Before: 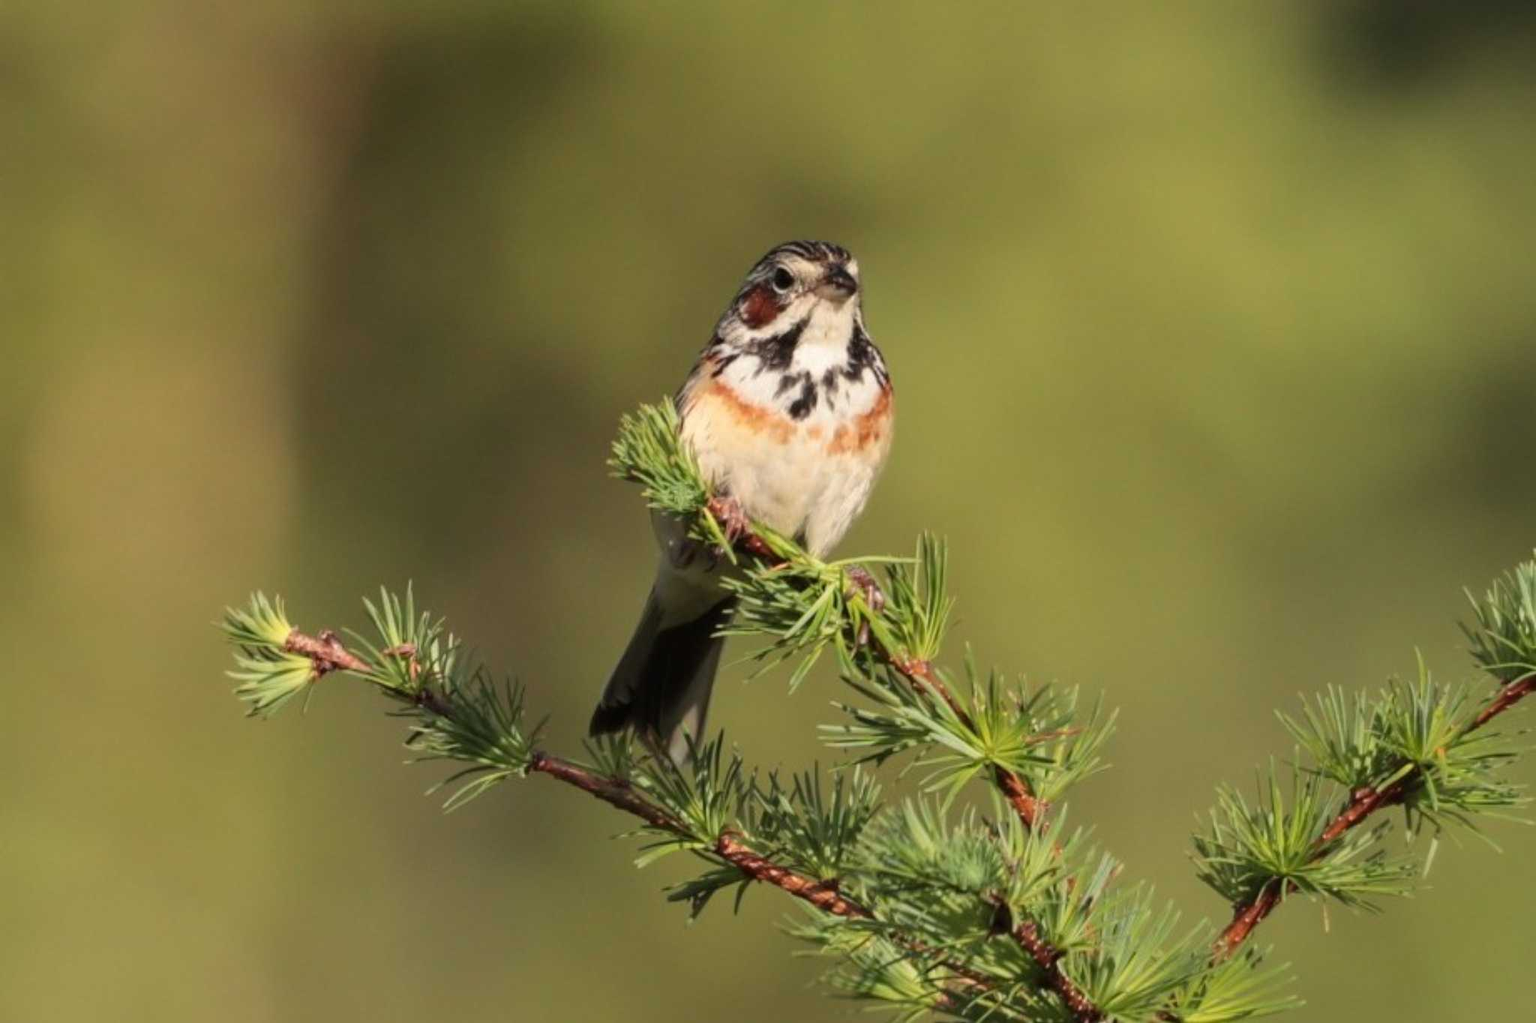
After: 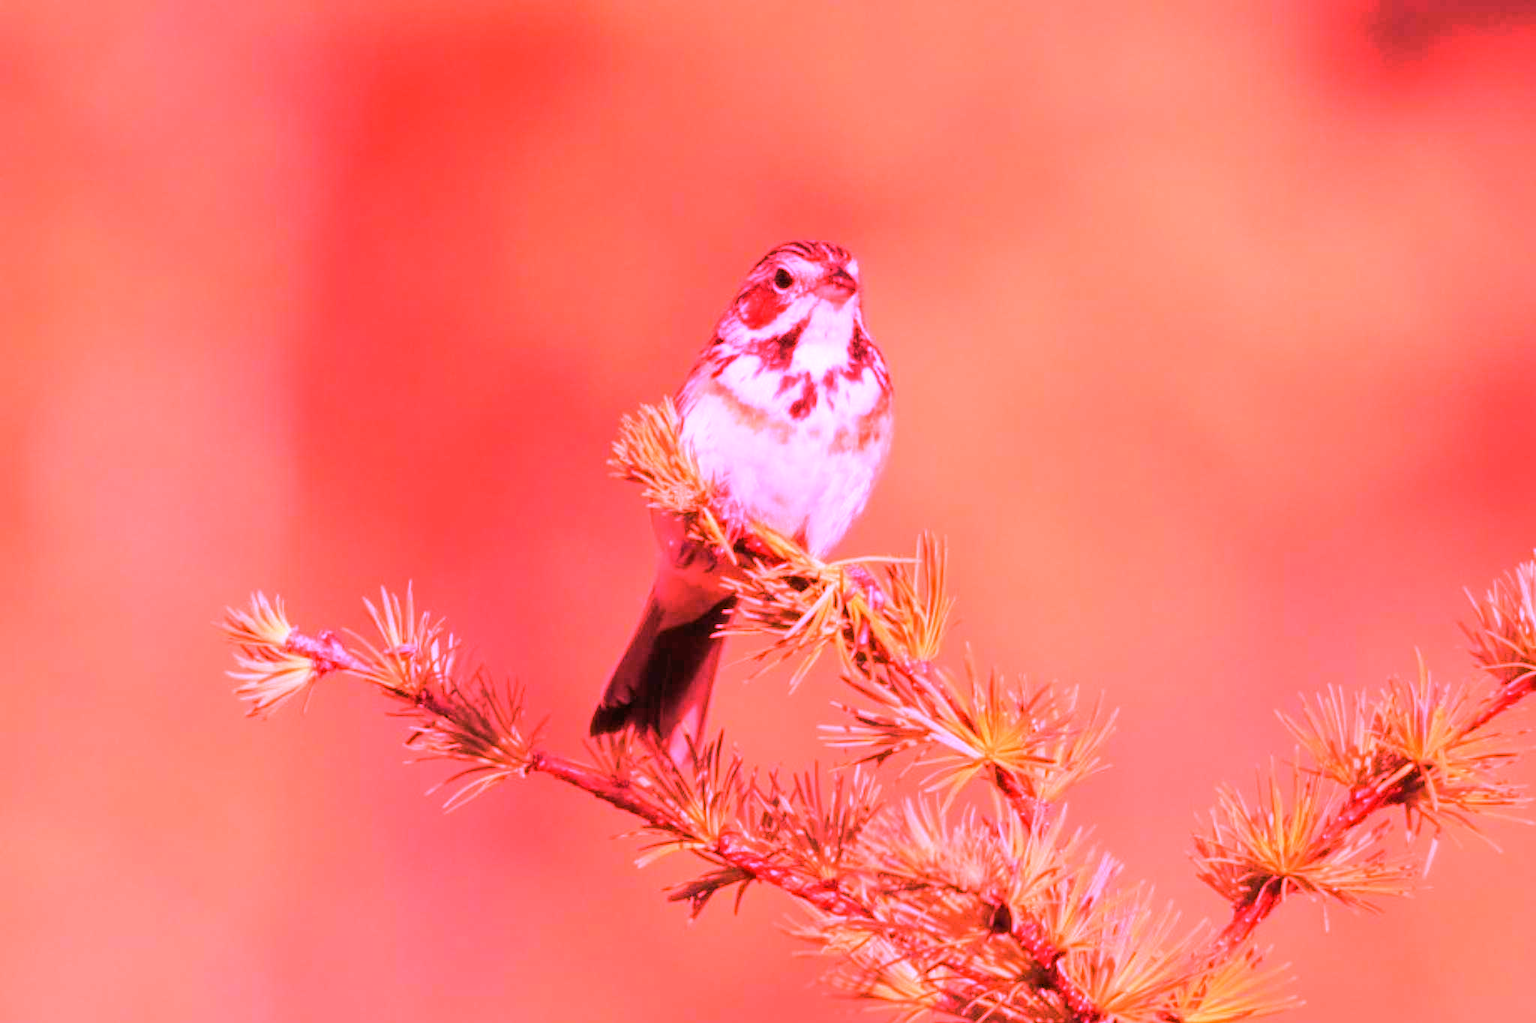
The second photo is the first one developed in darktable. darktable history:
white balance: red 4.26, blue 1.802
tone equalizer: on, module defaults
